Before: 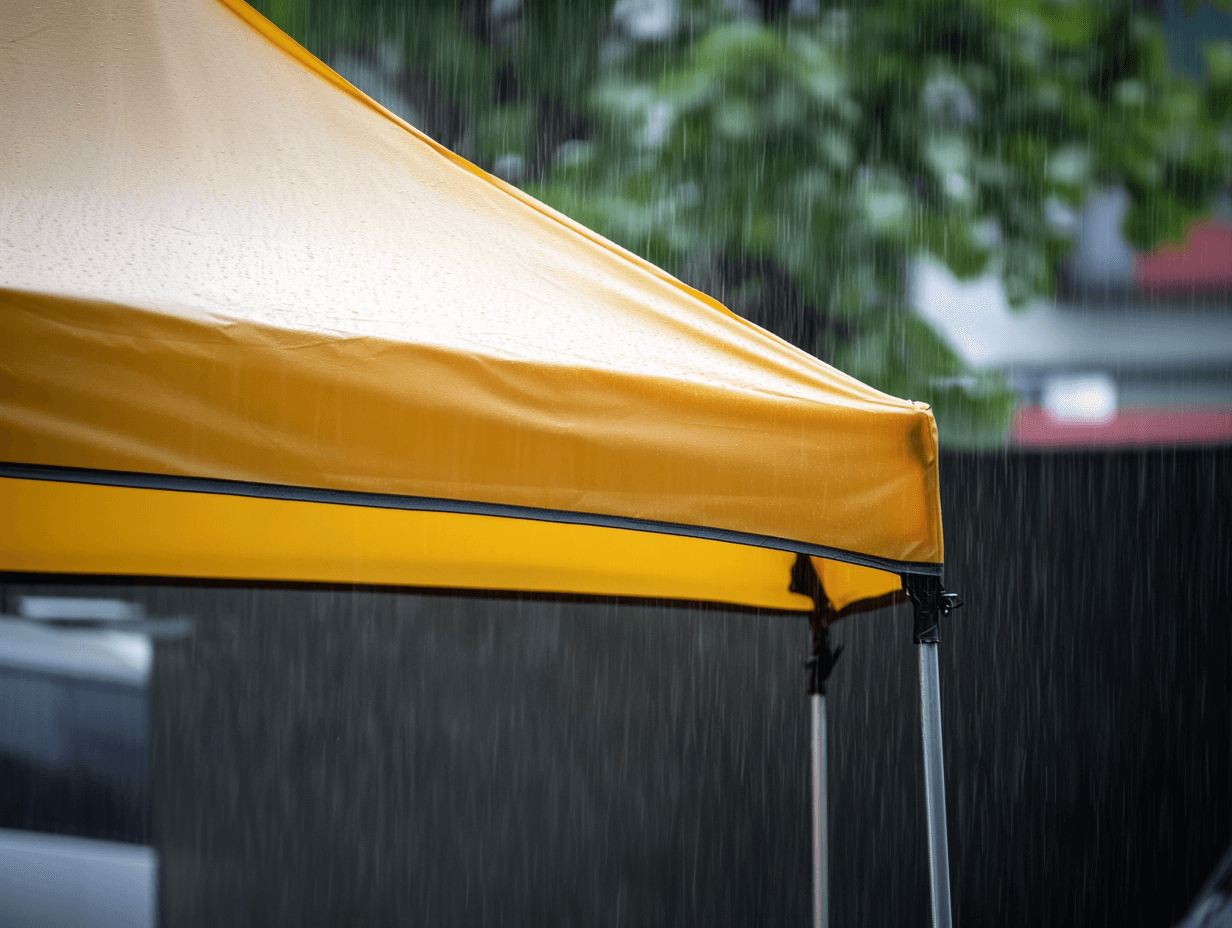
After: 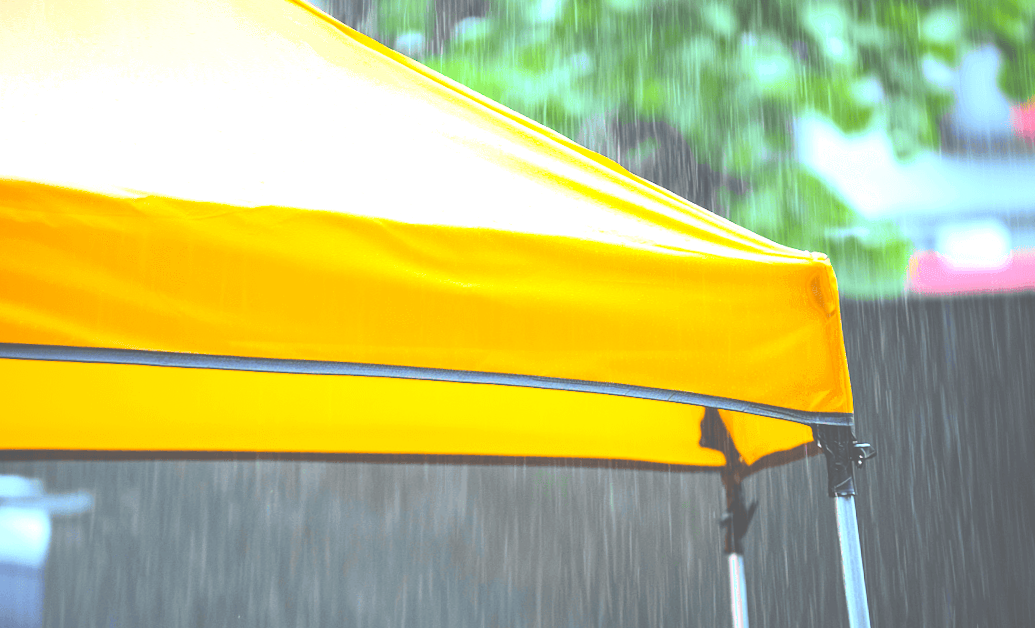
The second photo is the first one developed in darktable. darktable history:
contrast brightness saturation: contrast 0.24, brightness 0.26, saturation 0.39
rotate and perspective: rotation -1.68°, lens shift (vertical) -0.146, crop left 0.049, crop right 0.912, crop top 0.032, crop bottom 0.96
crop: left 5.596%, top 10.314%, right 3.534%, bottom 19.395%
color balance rgb: perceptual saturation grading › global saturation 30%, global vibrance 20%
exposure: black level correction -0.023, exposure 1.397 EV, compensate highlight preservation false
